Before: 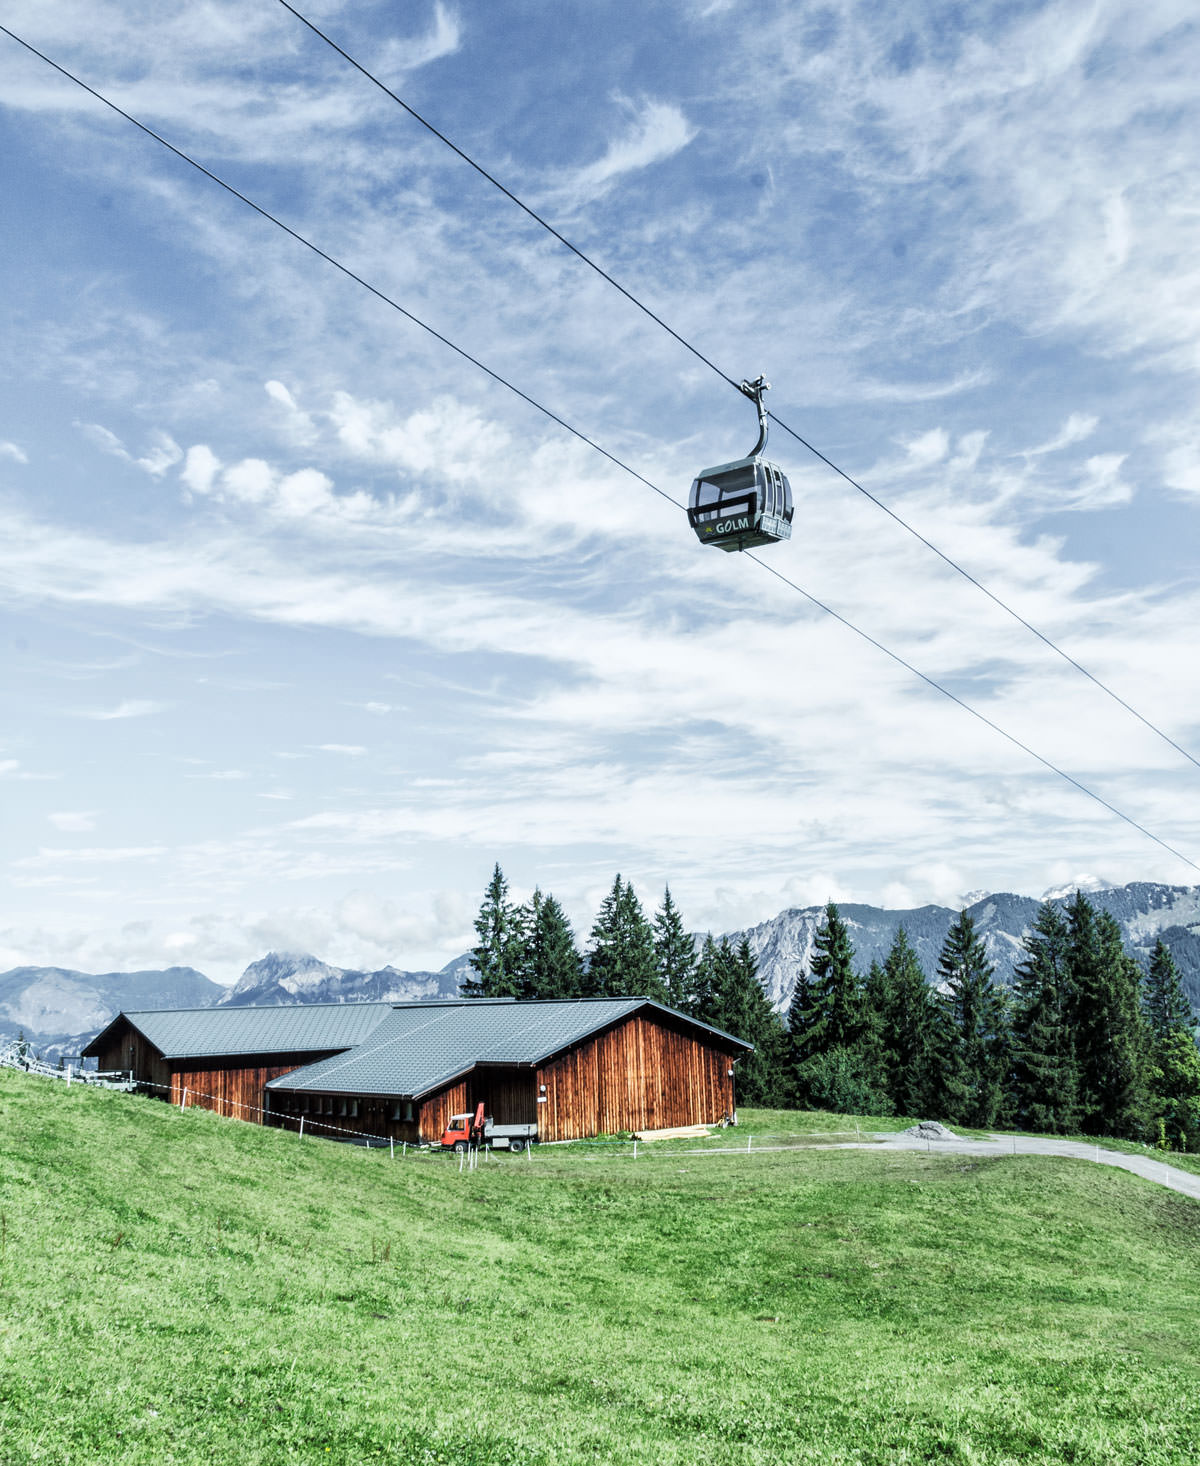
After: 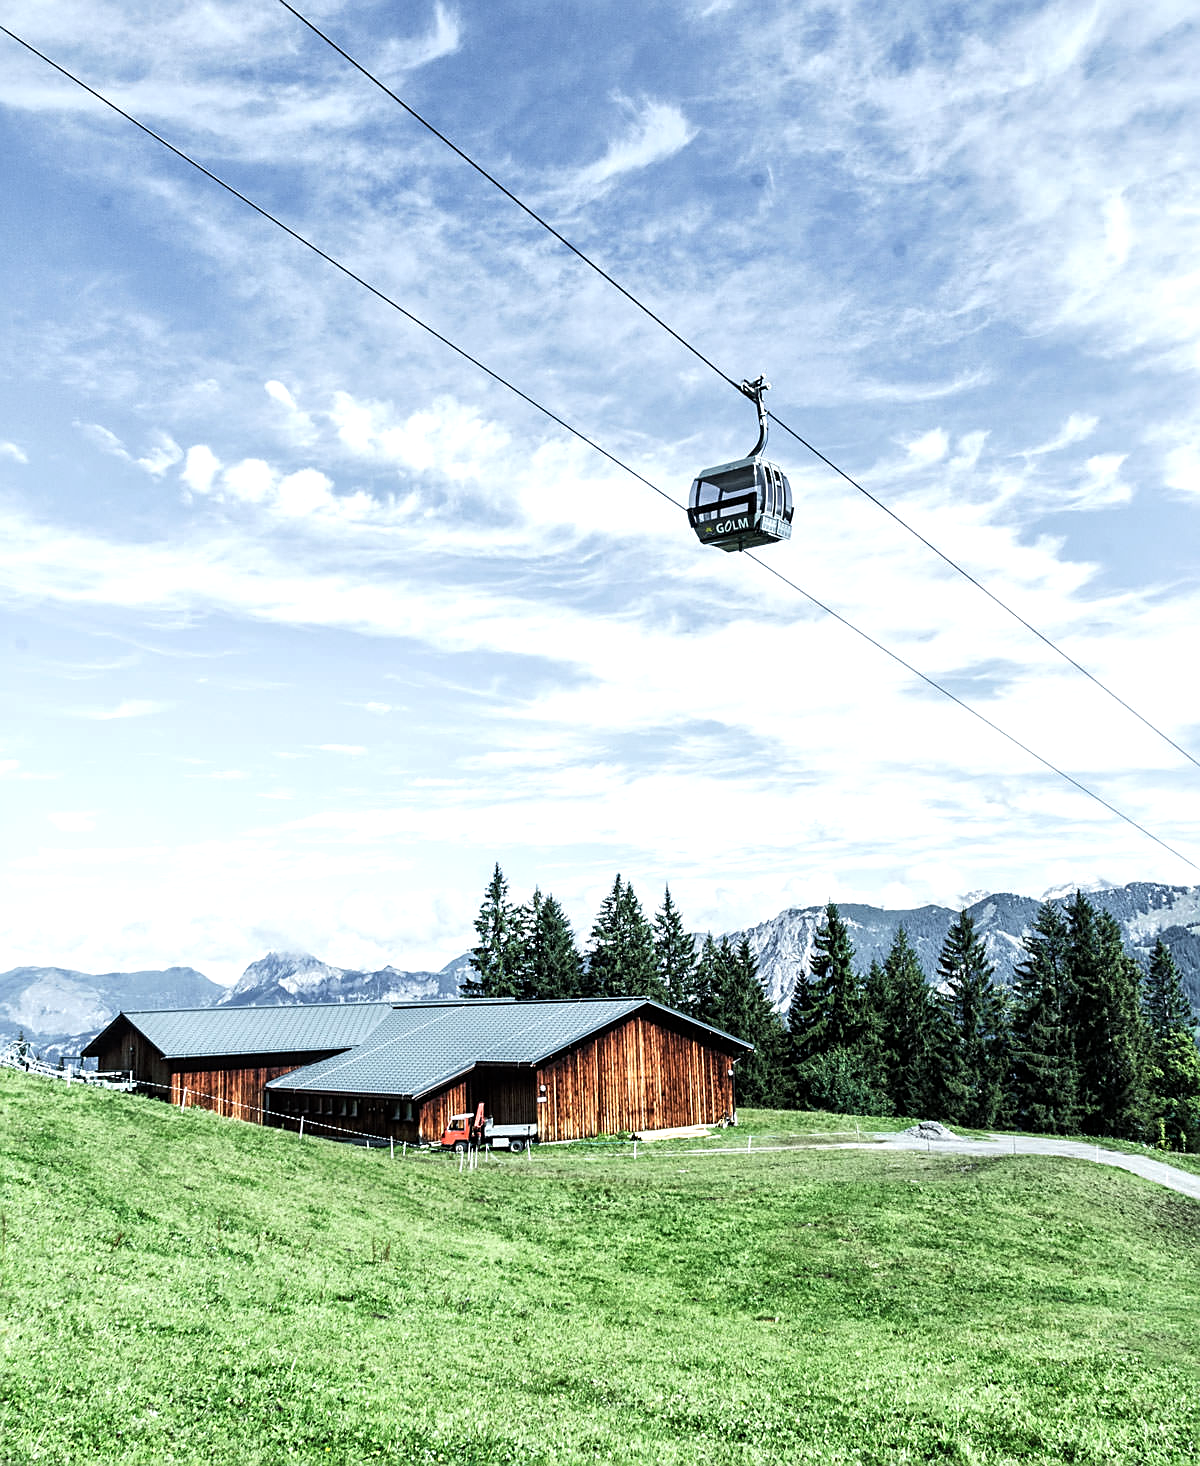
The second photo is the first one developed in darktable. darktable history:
sharpen: on, module defaults
tone equalizer: -8 EV -0.437 EV, -7 EV -0.383 EV, -6 EV -0.366 EV, -5 EV -0.193 EV, -3 EV 0.229 EV, -2 EV 0.336 EV, -1 EV 0.369 EV, +0 EV 0.43 EV, edges refinement/feathering 500, mask exposure compensation -1.57 EV, preserve details no
